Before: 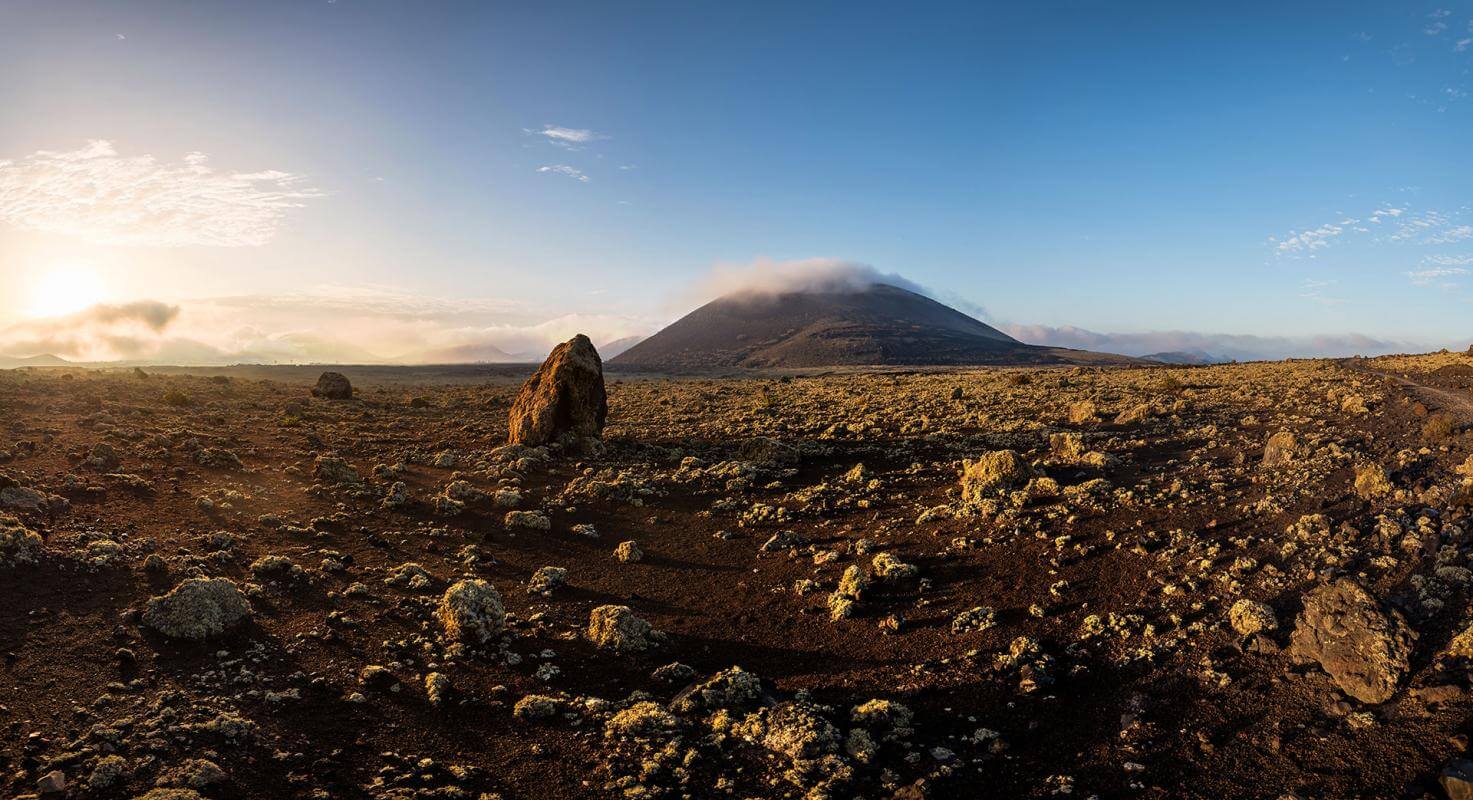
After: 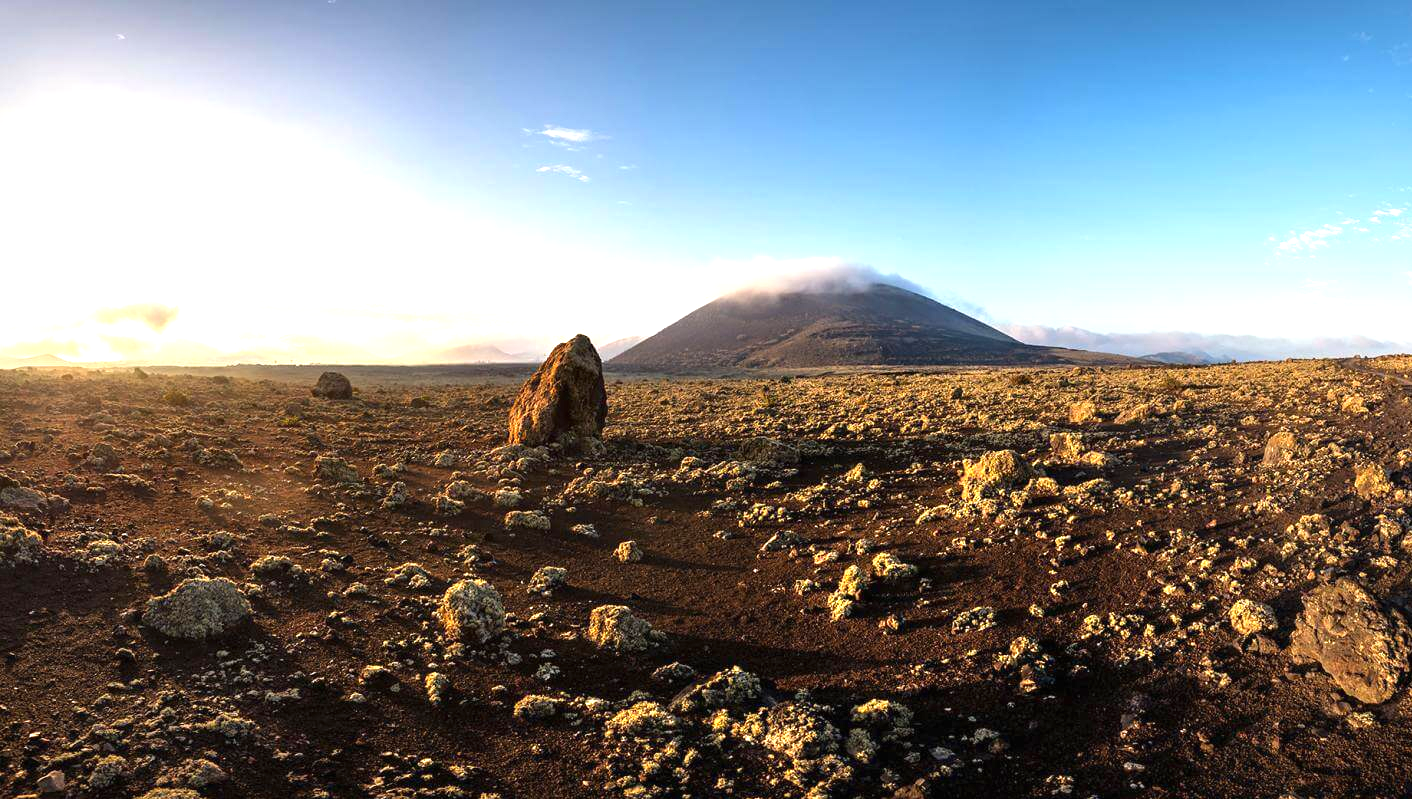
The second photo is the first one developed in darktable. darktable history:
crop: right 4.126%, bottom 0.031%
exposure: black level correction 0, exposure 1 EV, compensate exposure bias true, compensate highlight preservation false
